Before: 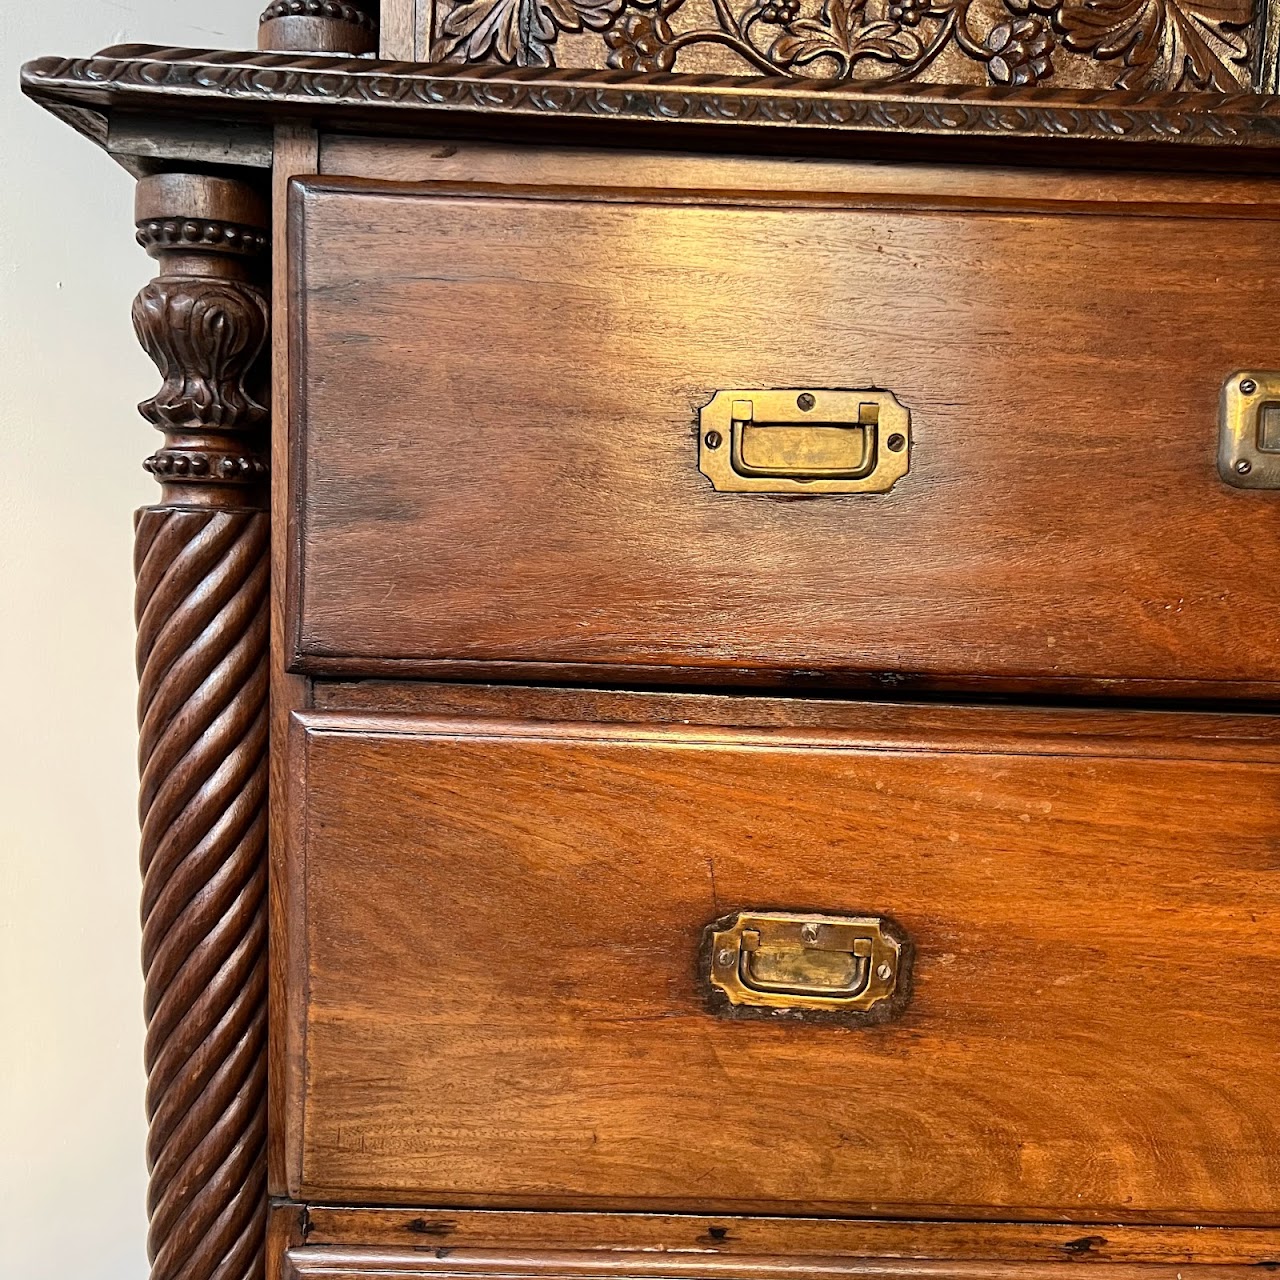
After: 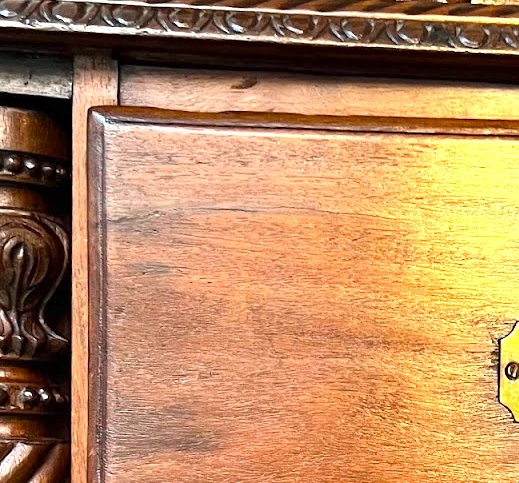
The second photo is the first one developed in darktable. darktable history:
local contrast: mode bilateral grid, contrast 100, coarseness 99, detail 109%, midtone range 0.2
exposure: black level correction 0, exposure 0.894 EV, compensate highlight preservation false
color balance rgb: perceptual saturation grading › global saturation 30.677%
crop: left 15.667%, top 5.423%, right 43.778%, bottom 56.765%
